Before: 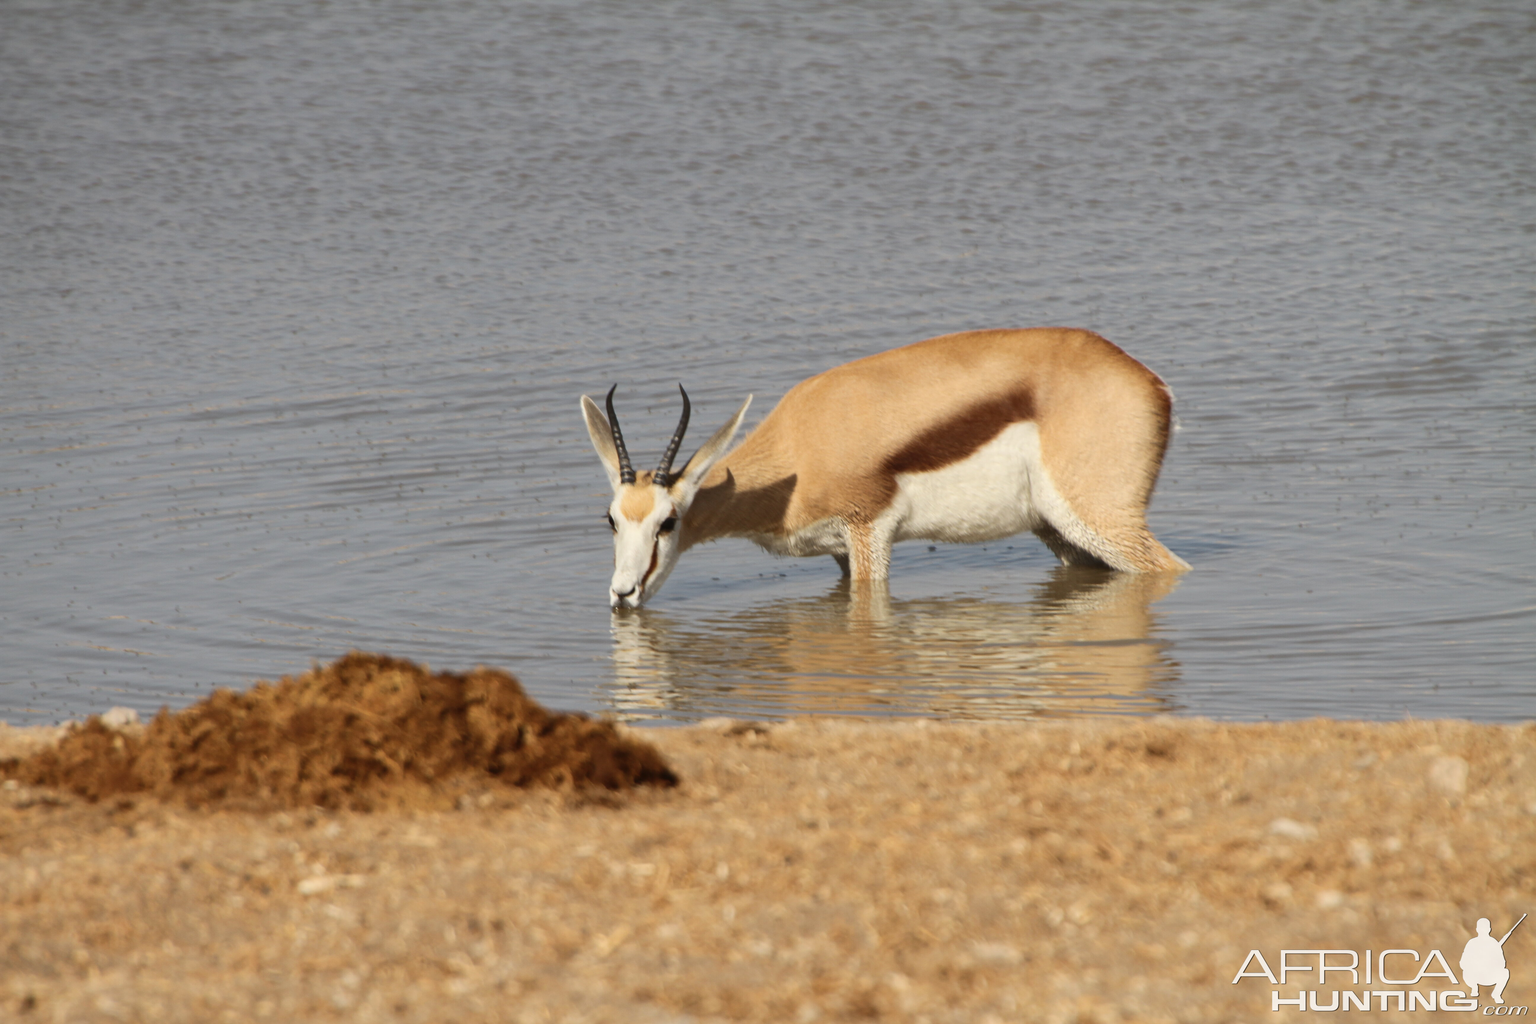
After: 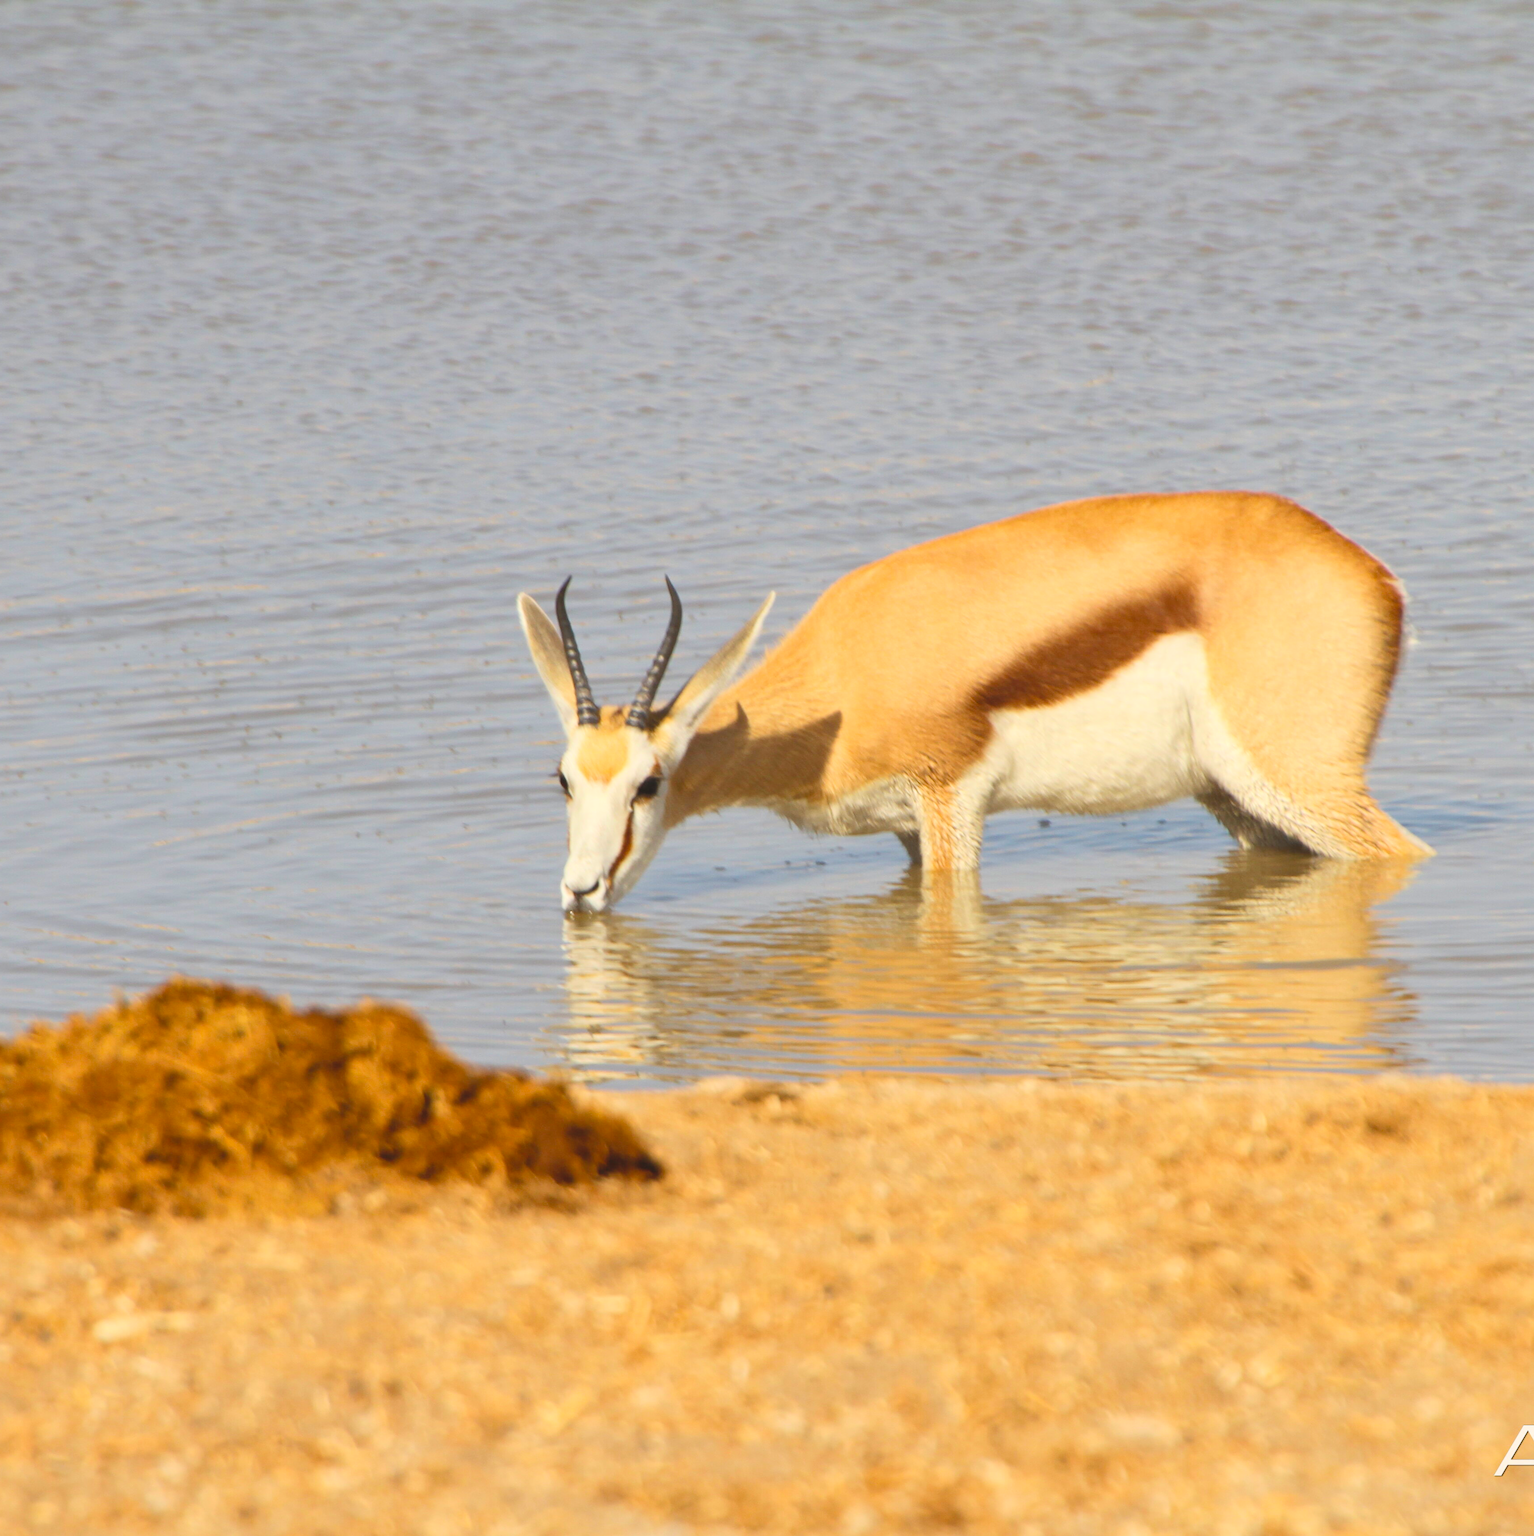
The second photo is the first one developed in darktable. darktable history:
crop and rotate: left 15.362%, right 18.025%
contrast brightness saturation: contrast 0.099, brightness 0.3, saturation 0.139
velvia: strength 32.43%, mid-tones bias 0.206
